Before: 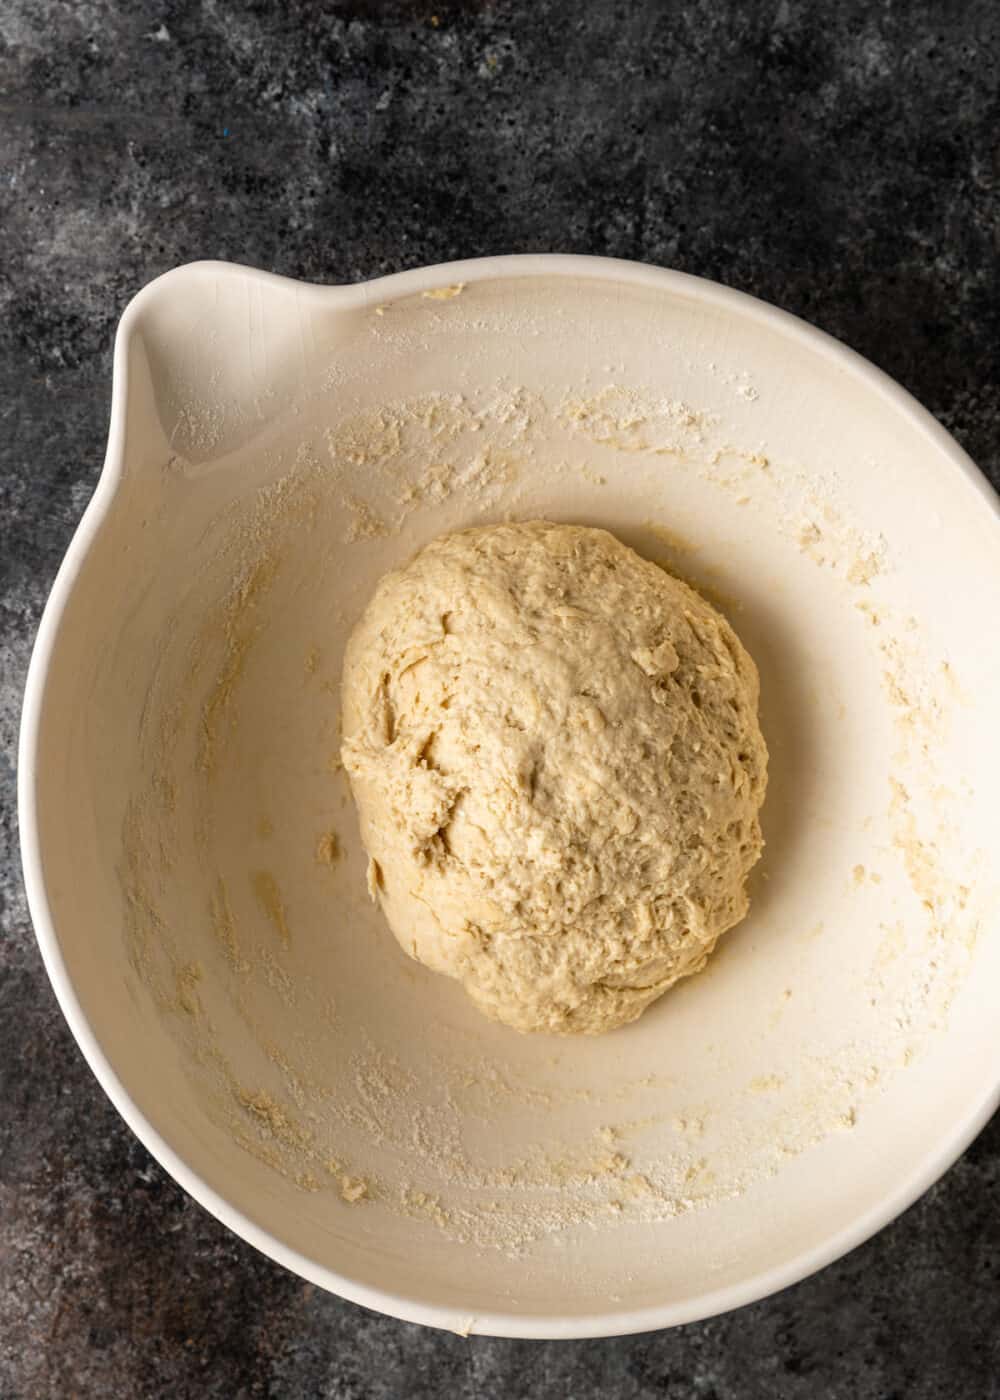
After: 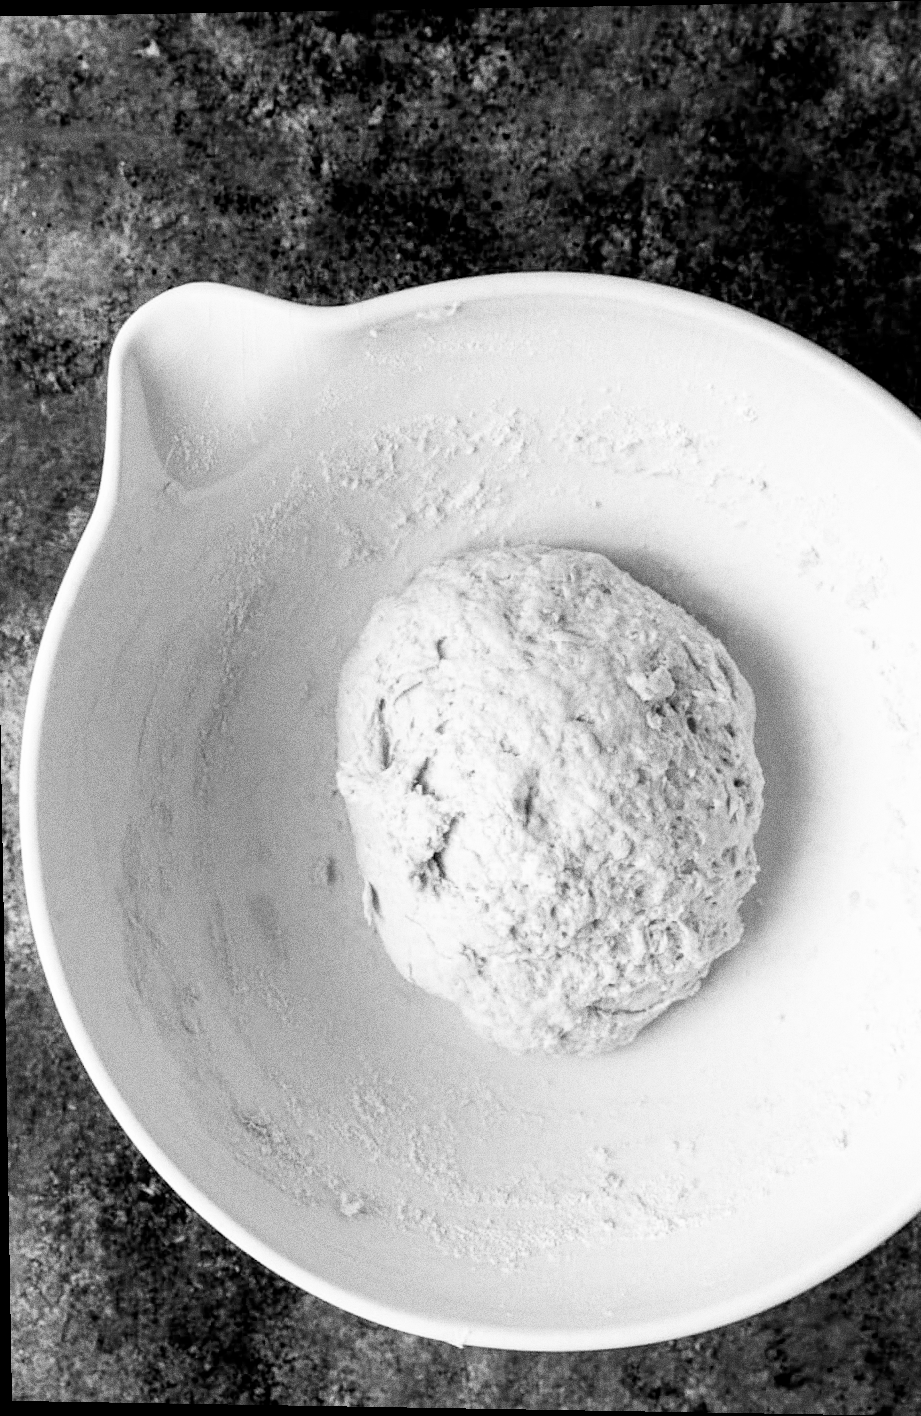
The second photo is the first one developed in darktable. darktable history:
exposure: black level correction 0.005, exposure 0.014 EV, compensate highlight preservation false
rotate and perspective: lens shift (vertical) 0.048, lens shift (horizontal) -0.024, automatic cropping off
white balance: red 0.871, blue 1.249
crop and rotate: left 1.088%, right 8.807%
filmic rgb: middle gray luminance 9.23%, black relative exposure -10.55 EV, white relative exposure 3.45 EV, threshold 6 EV, target black luminance 0%, hardness 5.98, latitude 59.69%, contrast 1.087, highlights saturation mix 5%, shadows ↔ highlights balance 29.23%, add noise in highlights 0, preserve chrominance no, color science v3 (2019), use custom middle-gray values true, iterations of high-quality reconstruction 0, contrast in highlights soft, enable highlight reconstruction true
monochrome: on, module defaults
grain: coarseness 0.09 ISO, strength 40%
